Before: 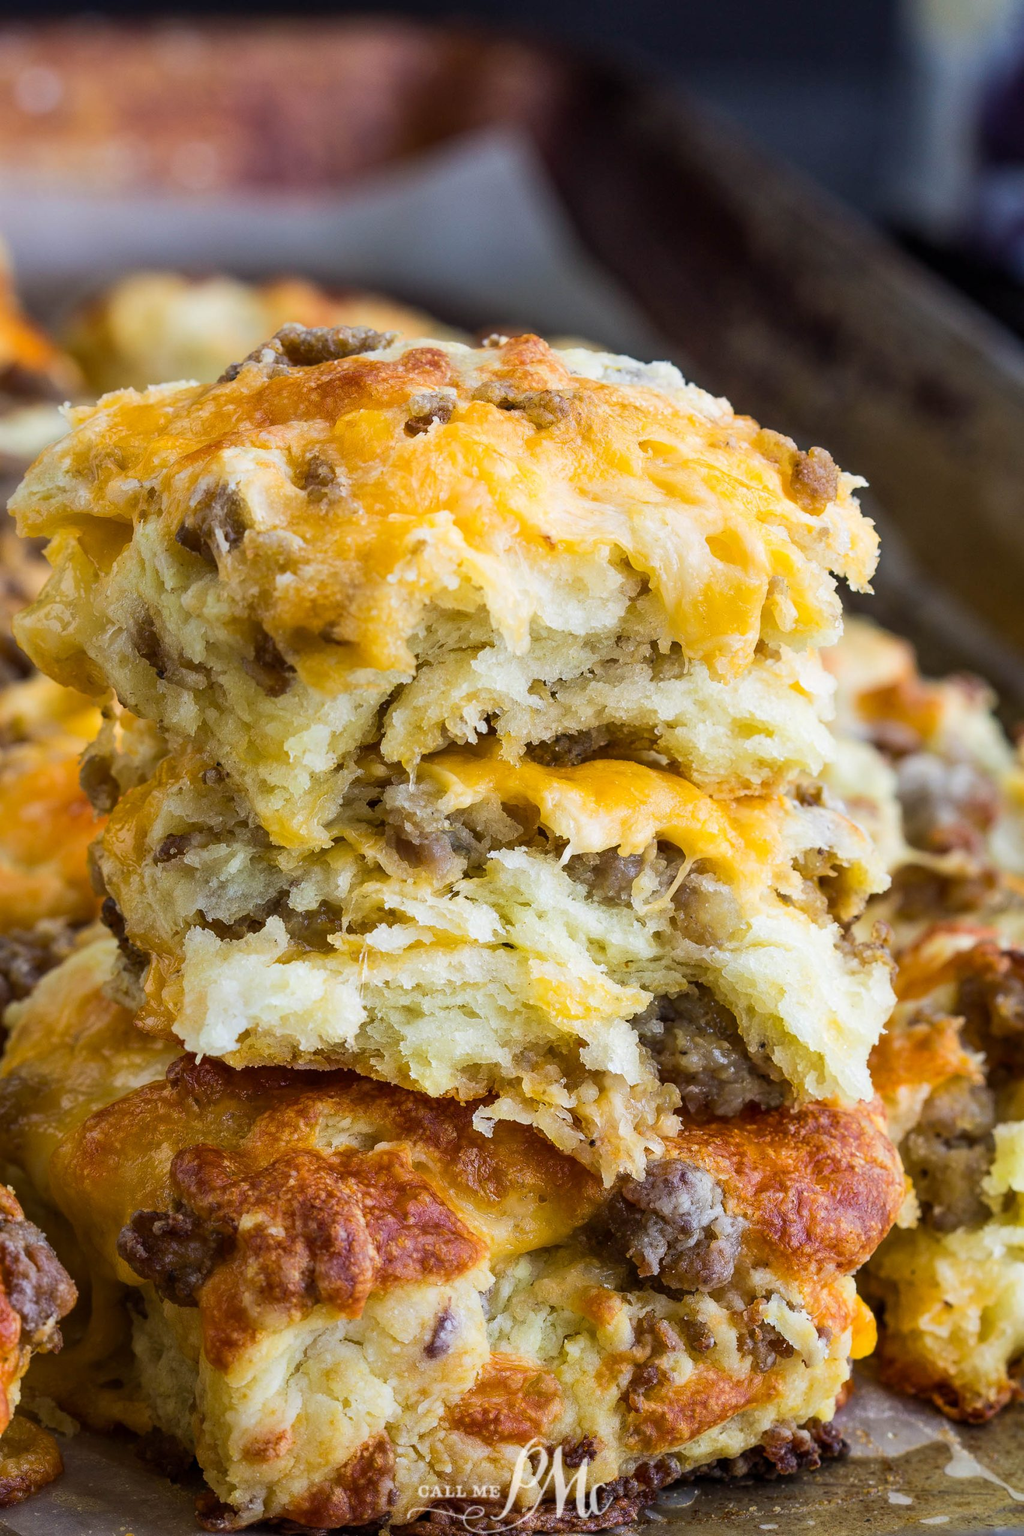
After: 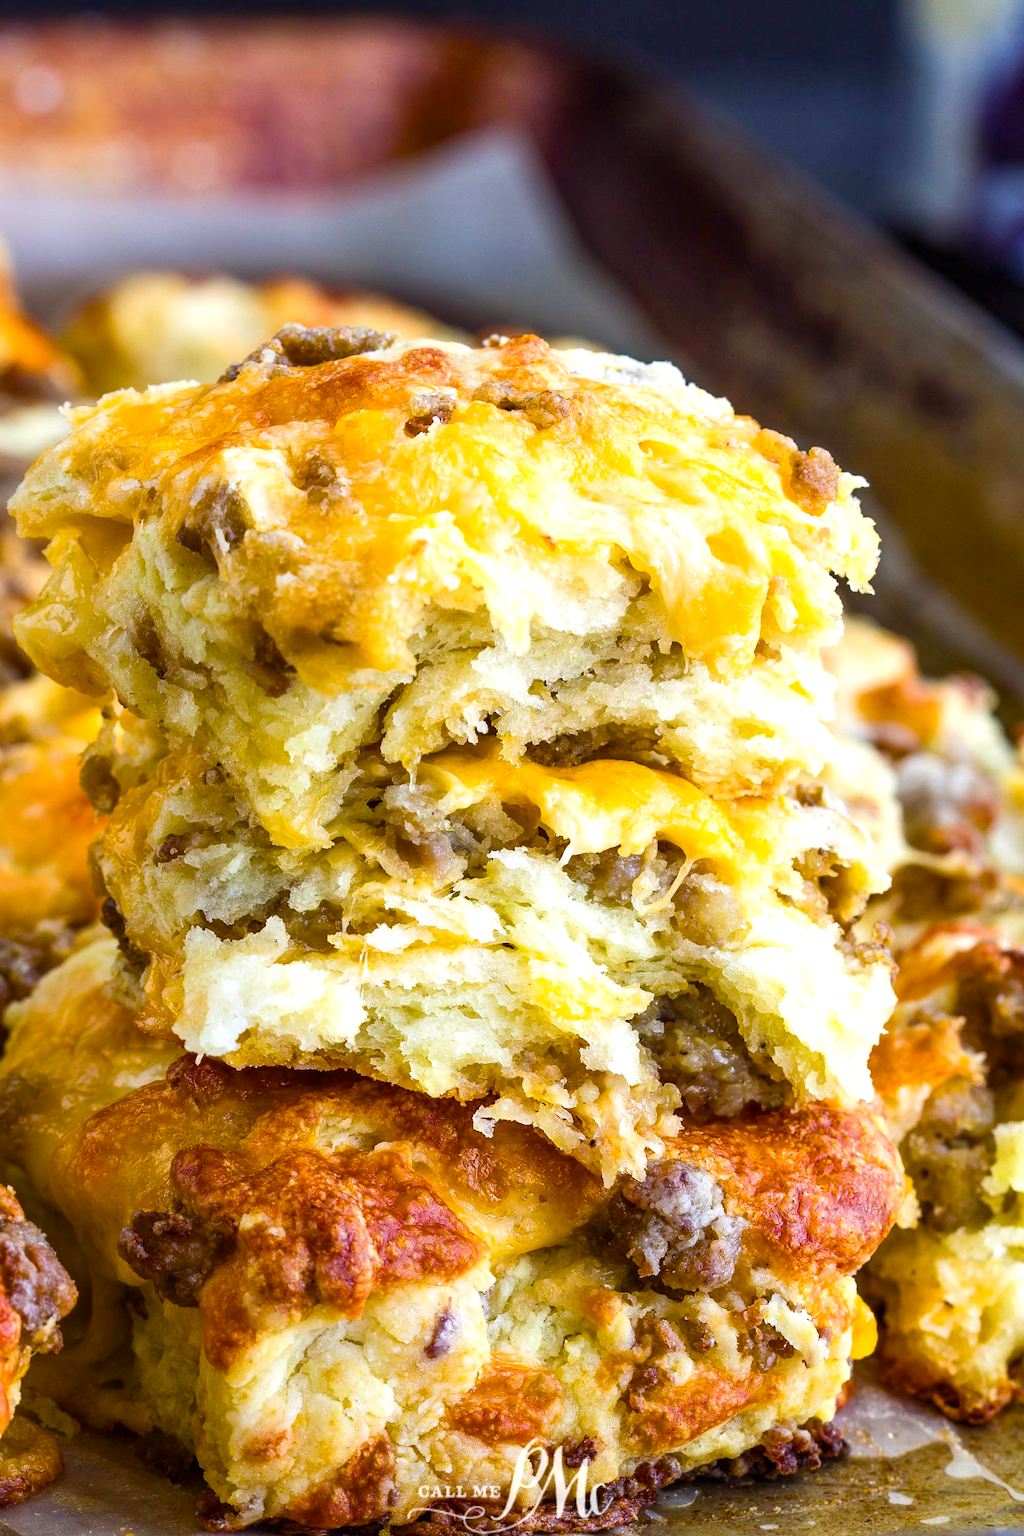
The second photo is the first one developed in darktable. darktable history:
exposure: black level correction 0, exposure 0.5 EV, compensate highlight preservation false
color balance rgb: perceptual saturation grading › global saturation 34.889%, perceptual saturation grading › highlights -29.807%, perceptual saturation grading › shadows 35.097%, global vibrance 2.94%
